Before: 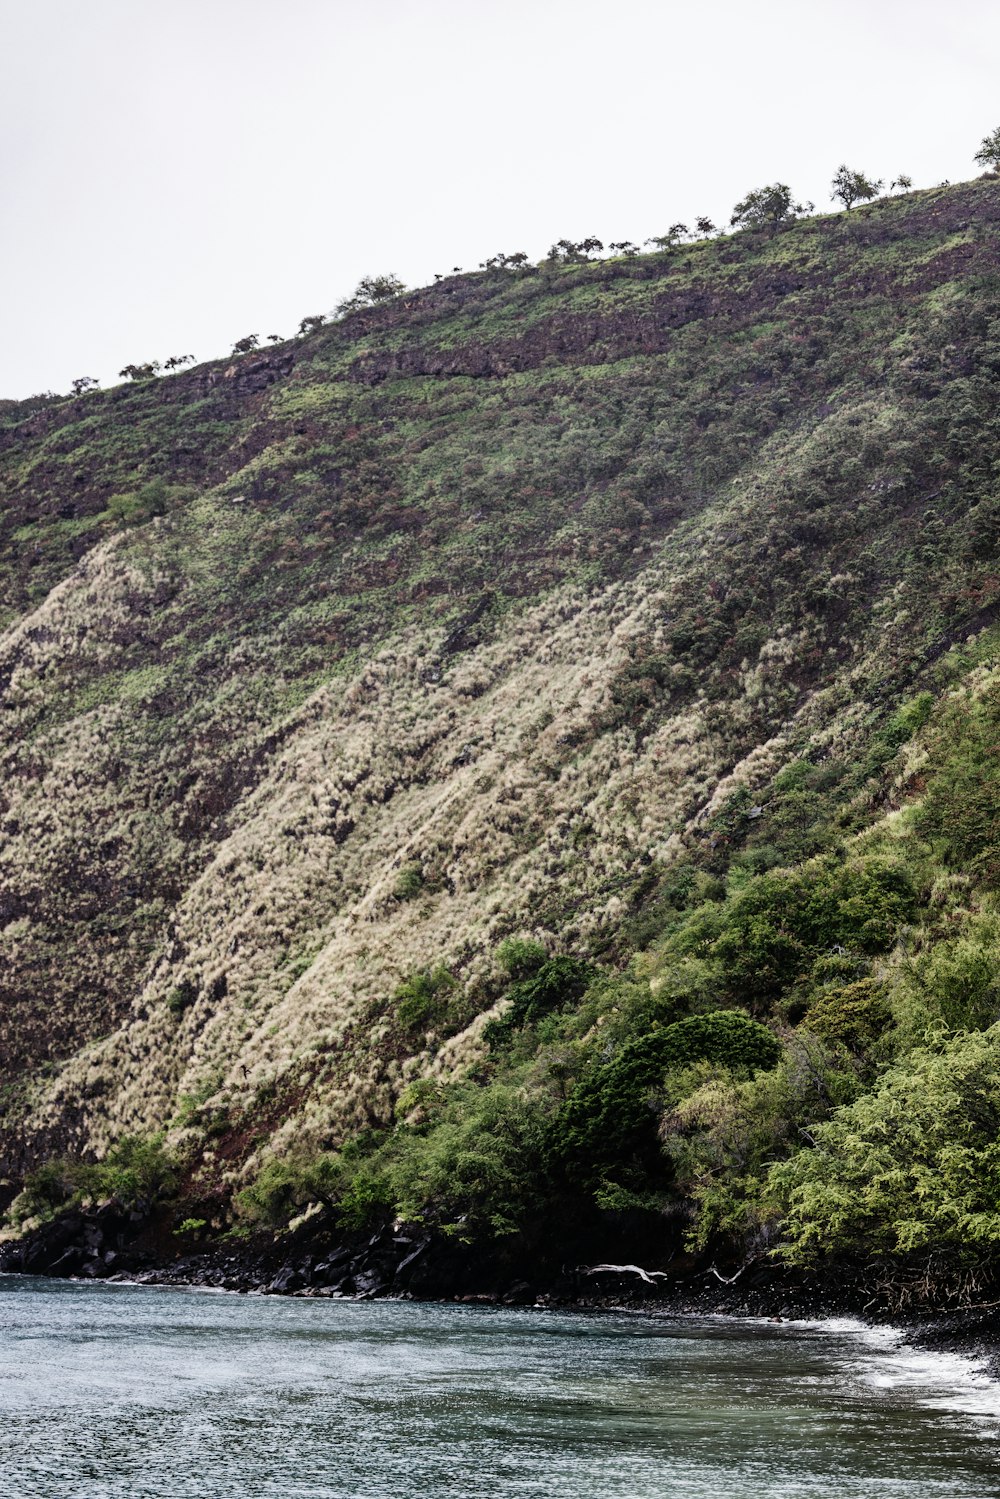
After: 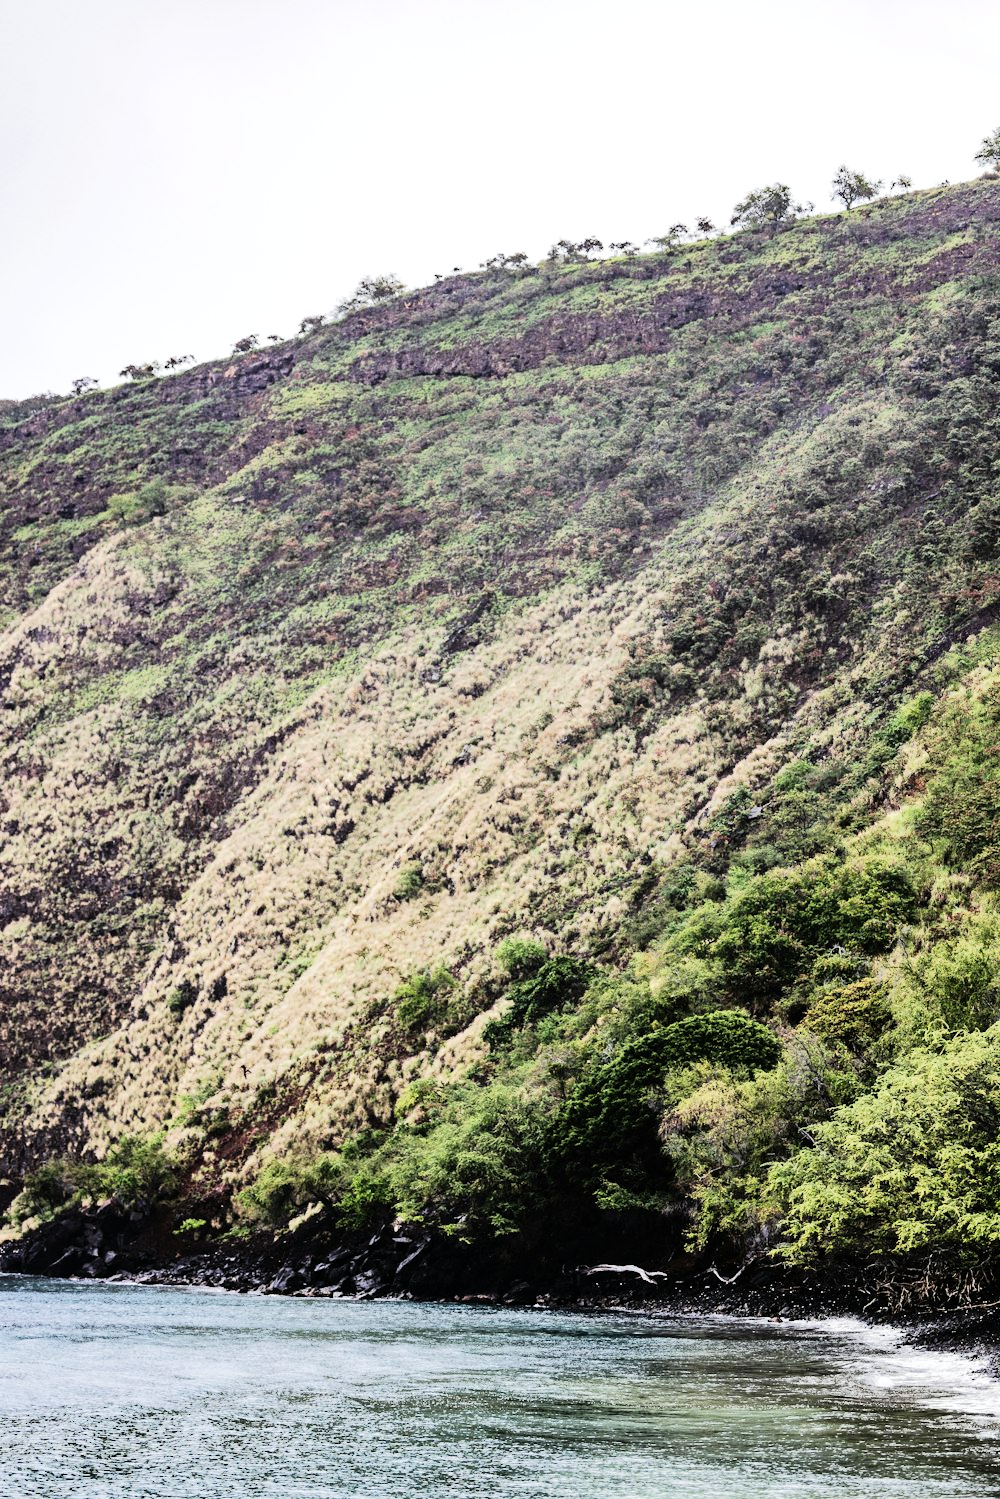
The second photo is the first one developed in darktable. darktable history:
tone equalizer: -7 EV 0.153 EV, -6 EV 0.628 EV, -5 EV 1.12 EV, -4 EV 1.3 EV, -3 EV 1.18 EV, -2 EV 0.6 EV, -1 EV 0.149 EV, edges refinement/feathering 500, mask exposure compensation -1.57 EV, preserve details no
